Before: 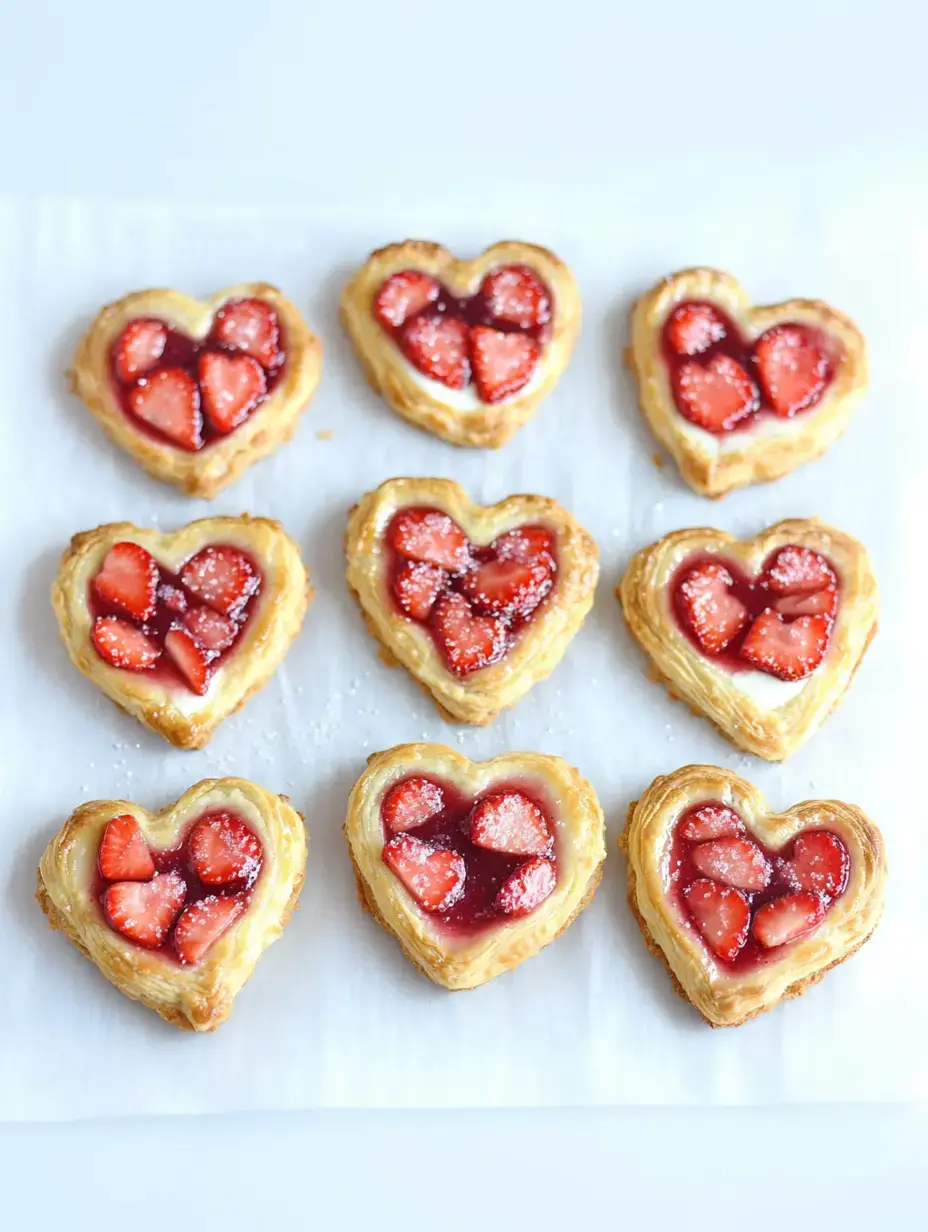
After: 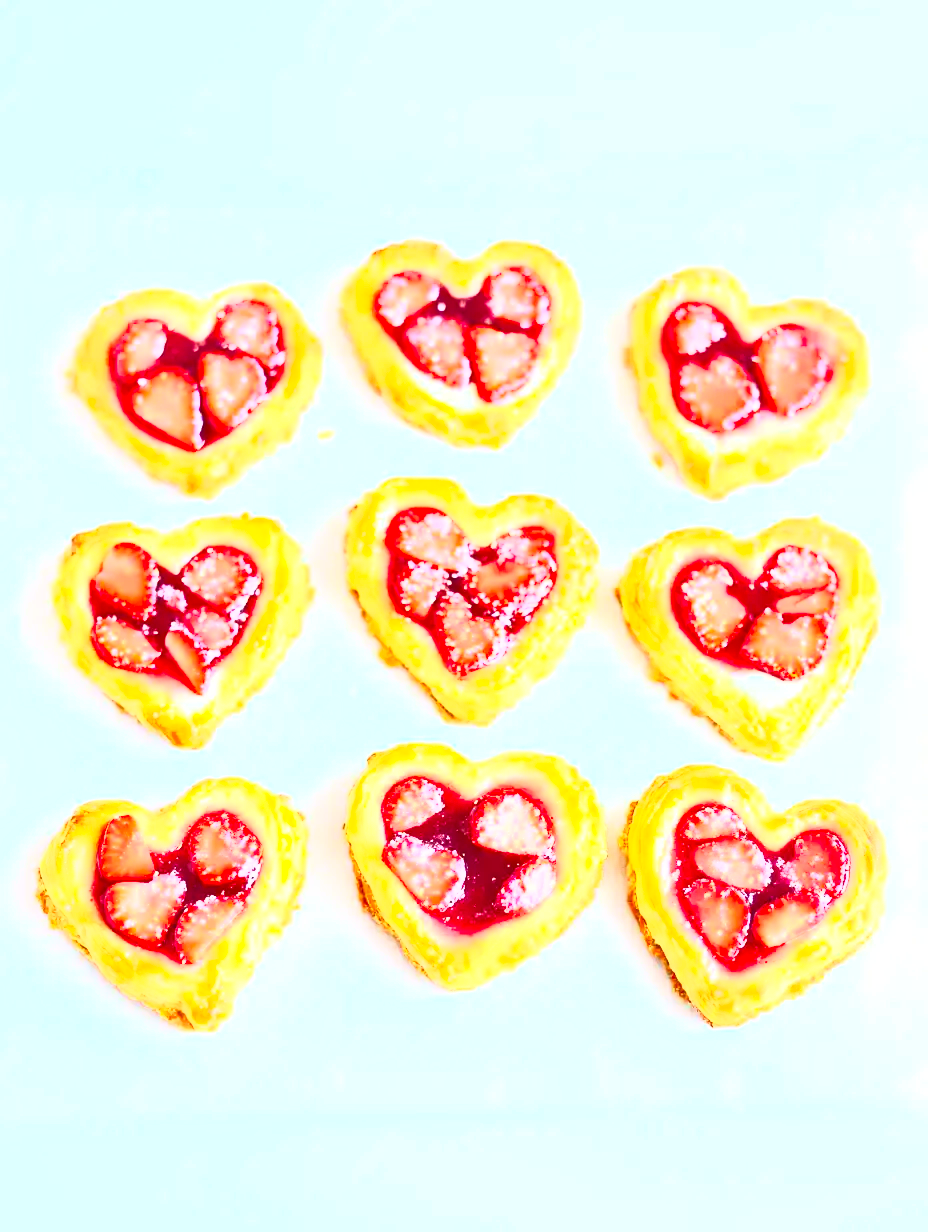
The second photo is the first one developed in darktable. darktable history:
contrast brightness saturation: contrast 0.981, brightness 0.983, saturation 0.985
exposure: black level correction 0.001, exposure 0.499 EV, compensate highlight preservation false
velvia: strength 28.95%
